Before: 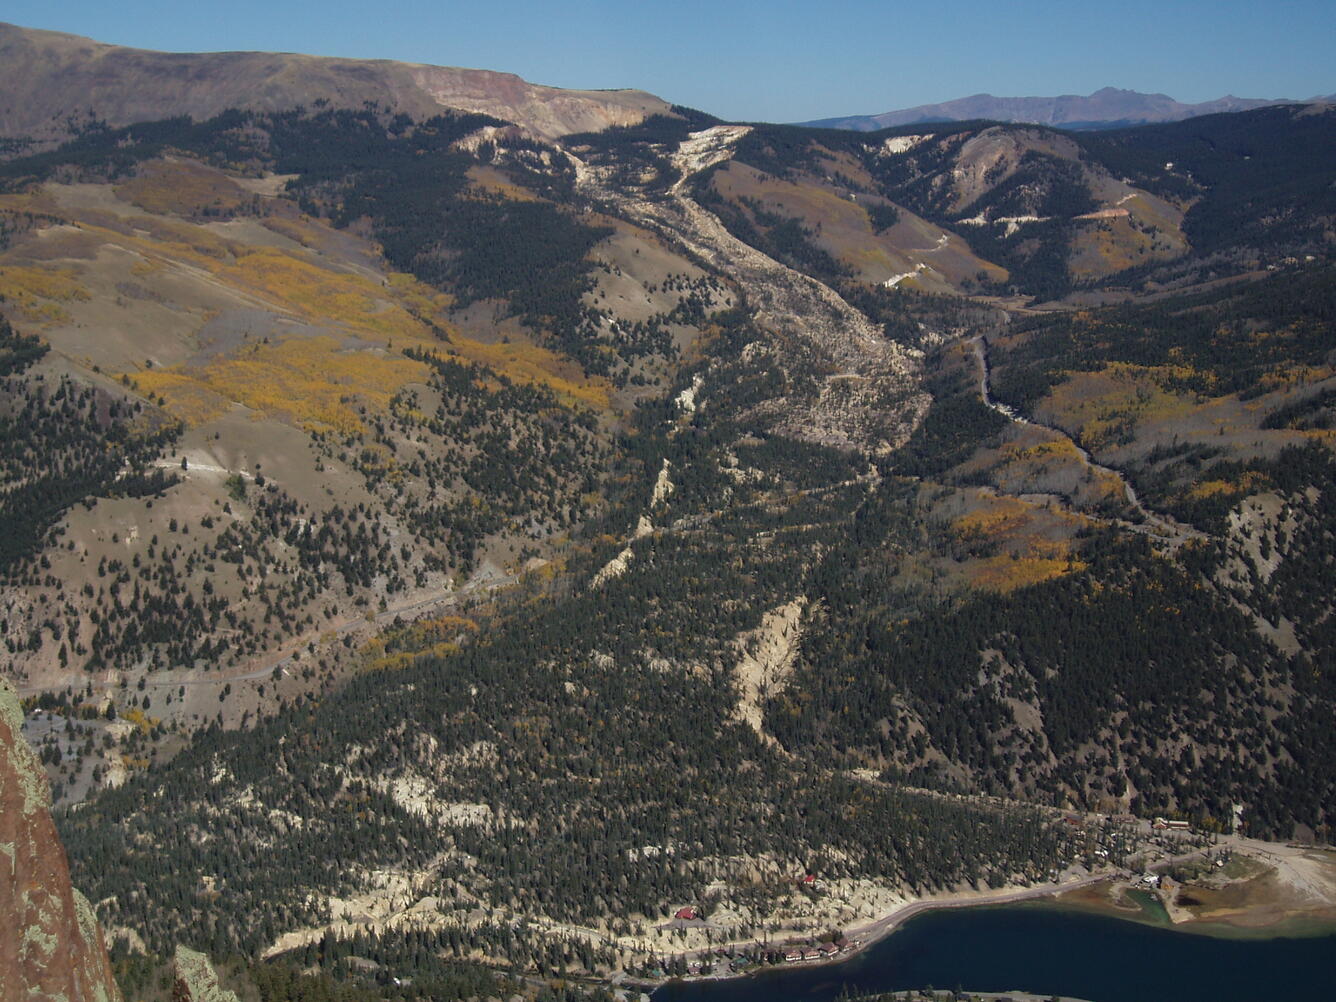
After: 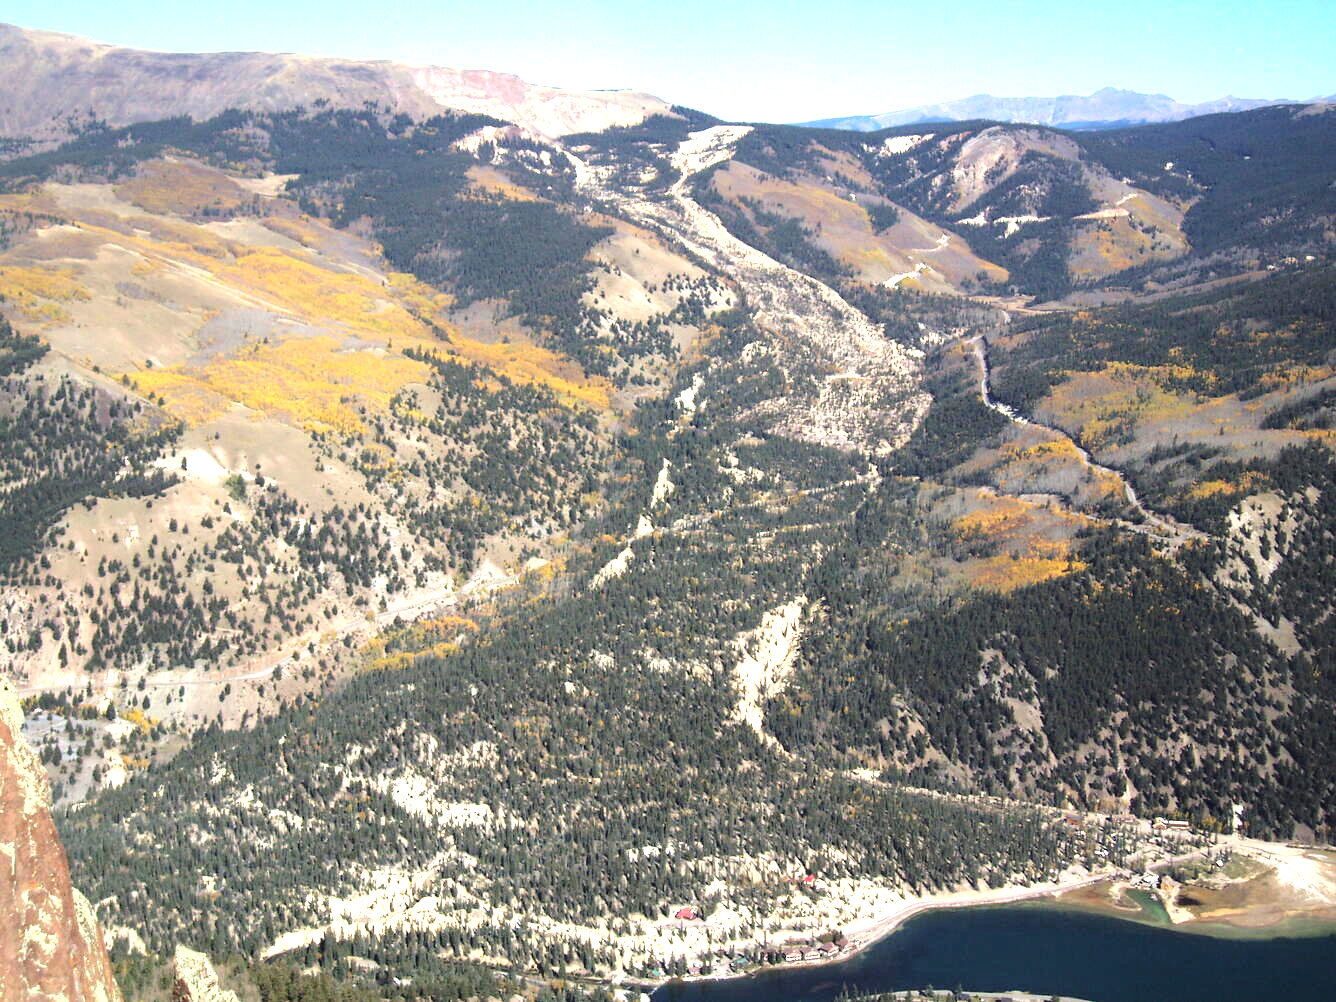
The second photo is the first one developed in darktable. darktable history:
exposure: black level correction 0, exposure 1 EV, compensate highlight preservation false
tone equalizer: -8 EV -1.06 EV, -7 EV -0.981 EV, -6 EV -0.831 EV, -5 EV -0.579 EV, -3 EV 0.604 EV, -2 EV 0.883 EV, -1 EV 0.997 EV, +0 EV 1.08 EV
